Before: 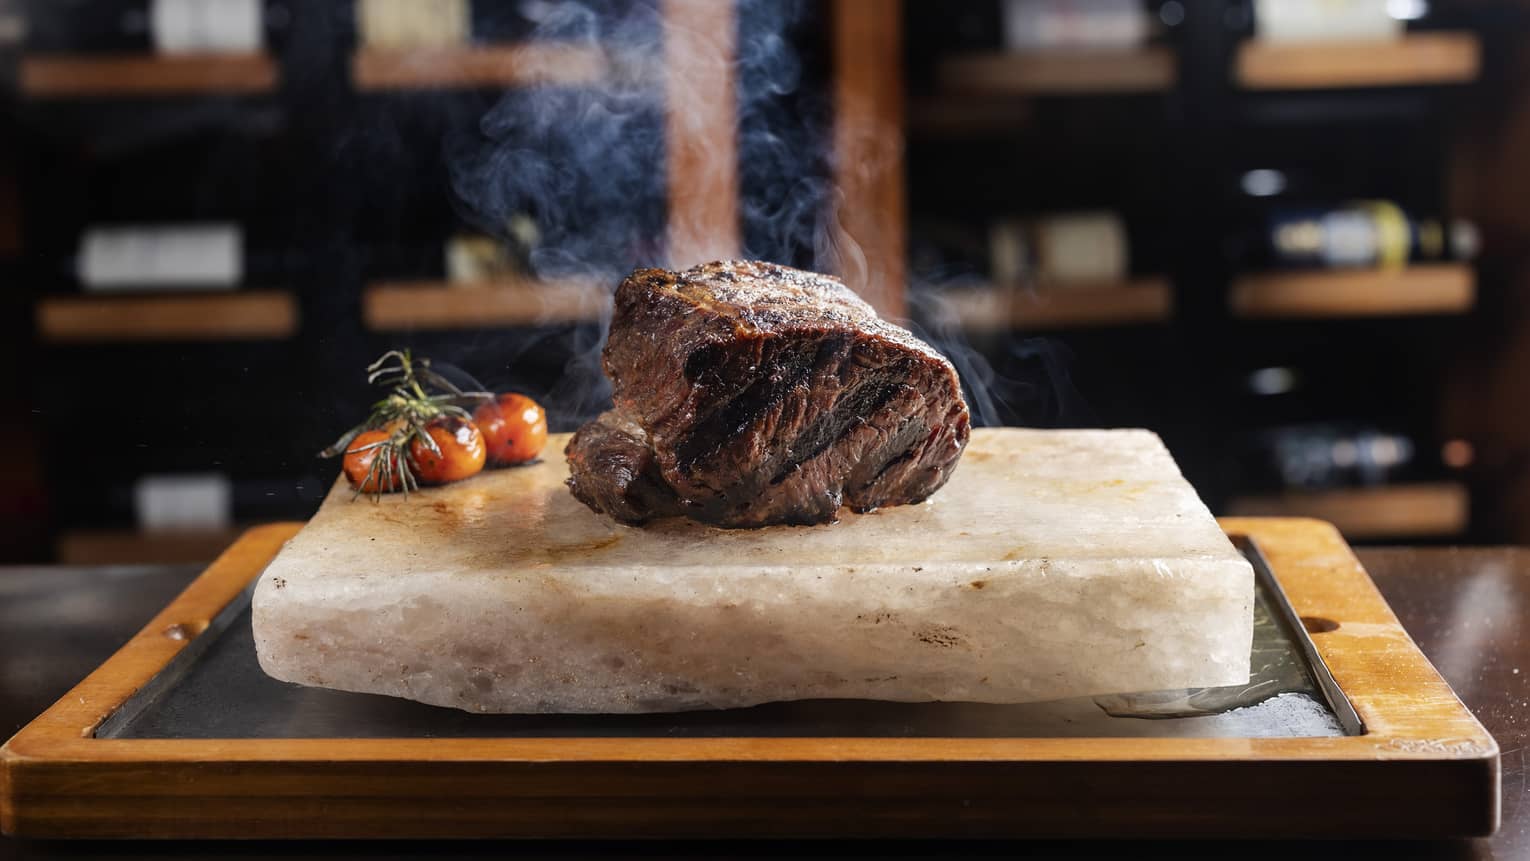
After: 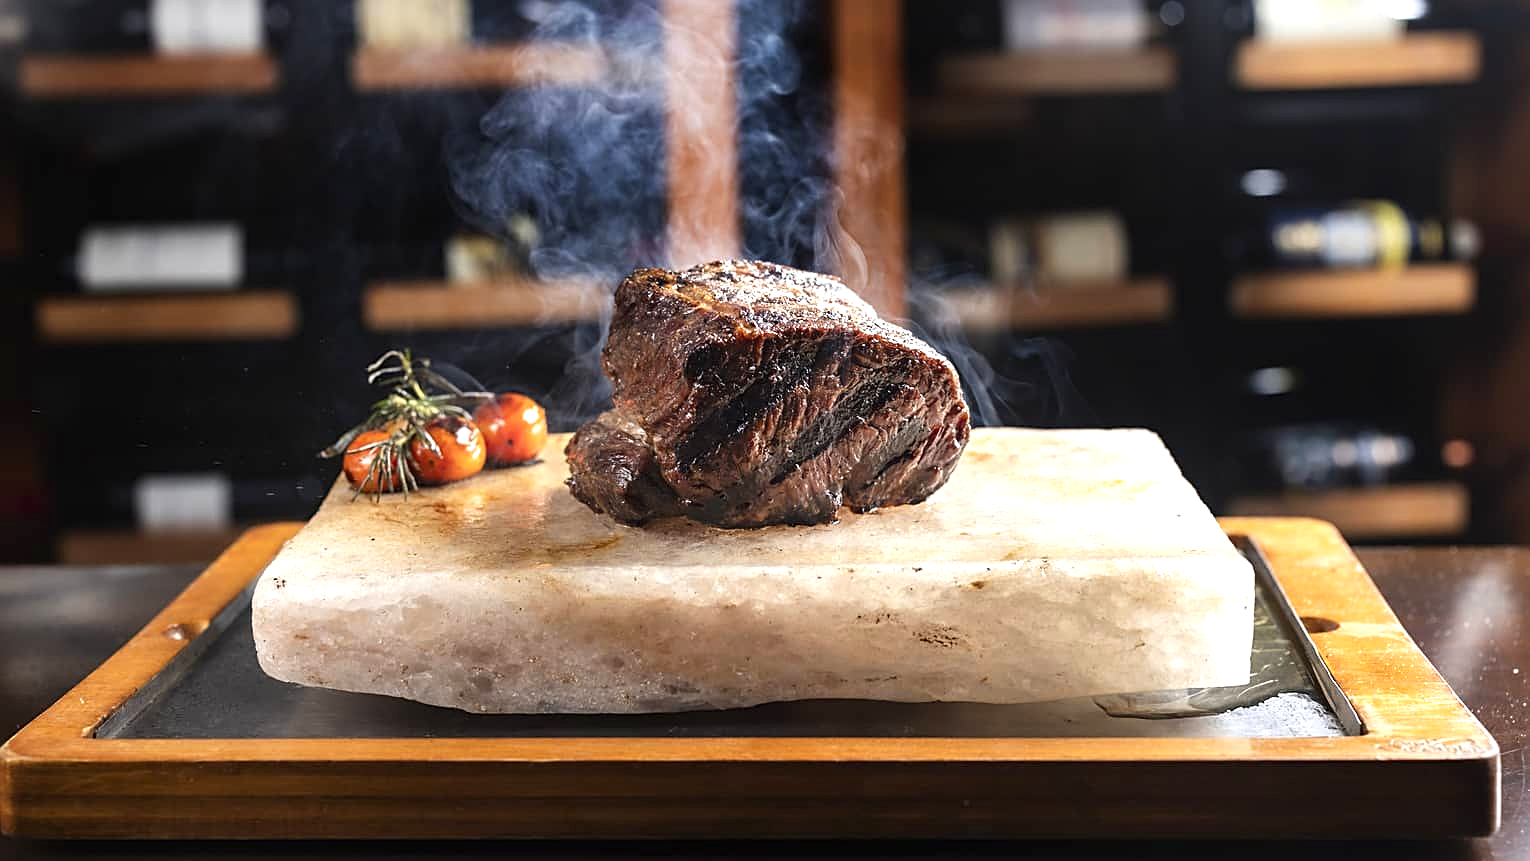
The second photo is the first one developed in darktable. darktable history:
exposure: black level correction 0, exposure 0.696 EV, compensate highlight preservation false
sharpen: amount 0.543
